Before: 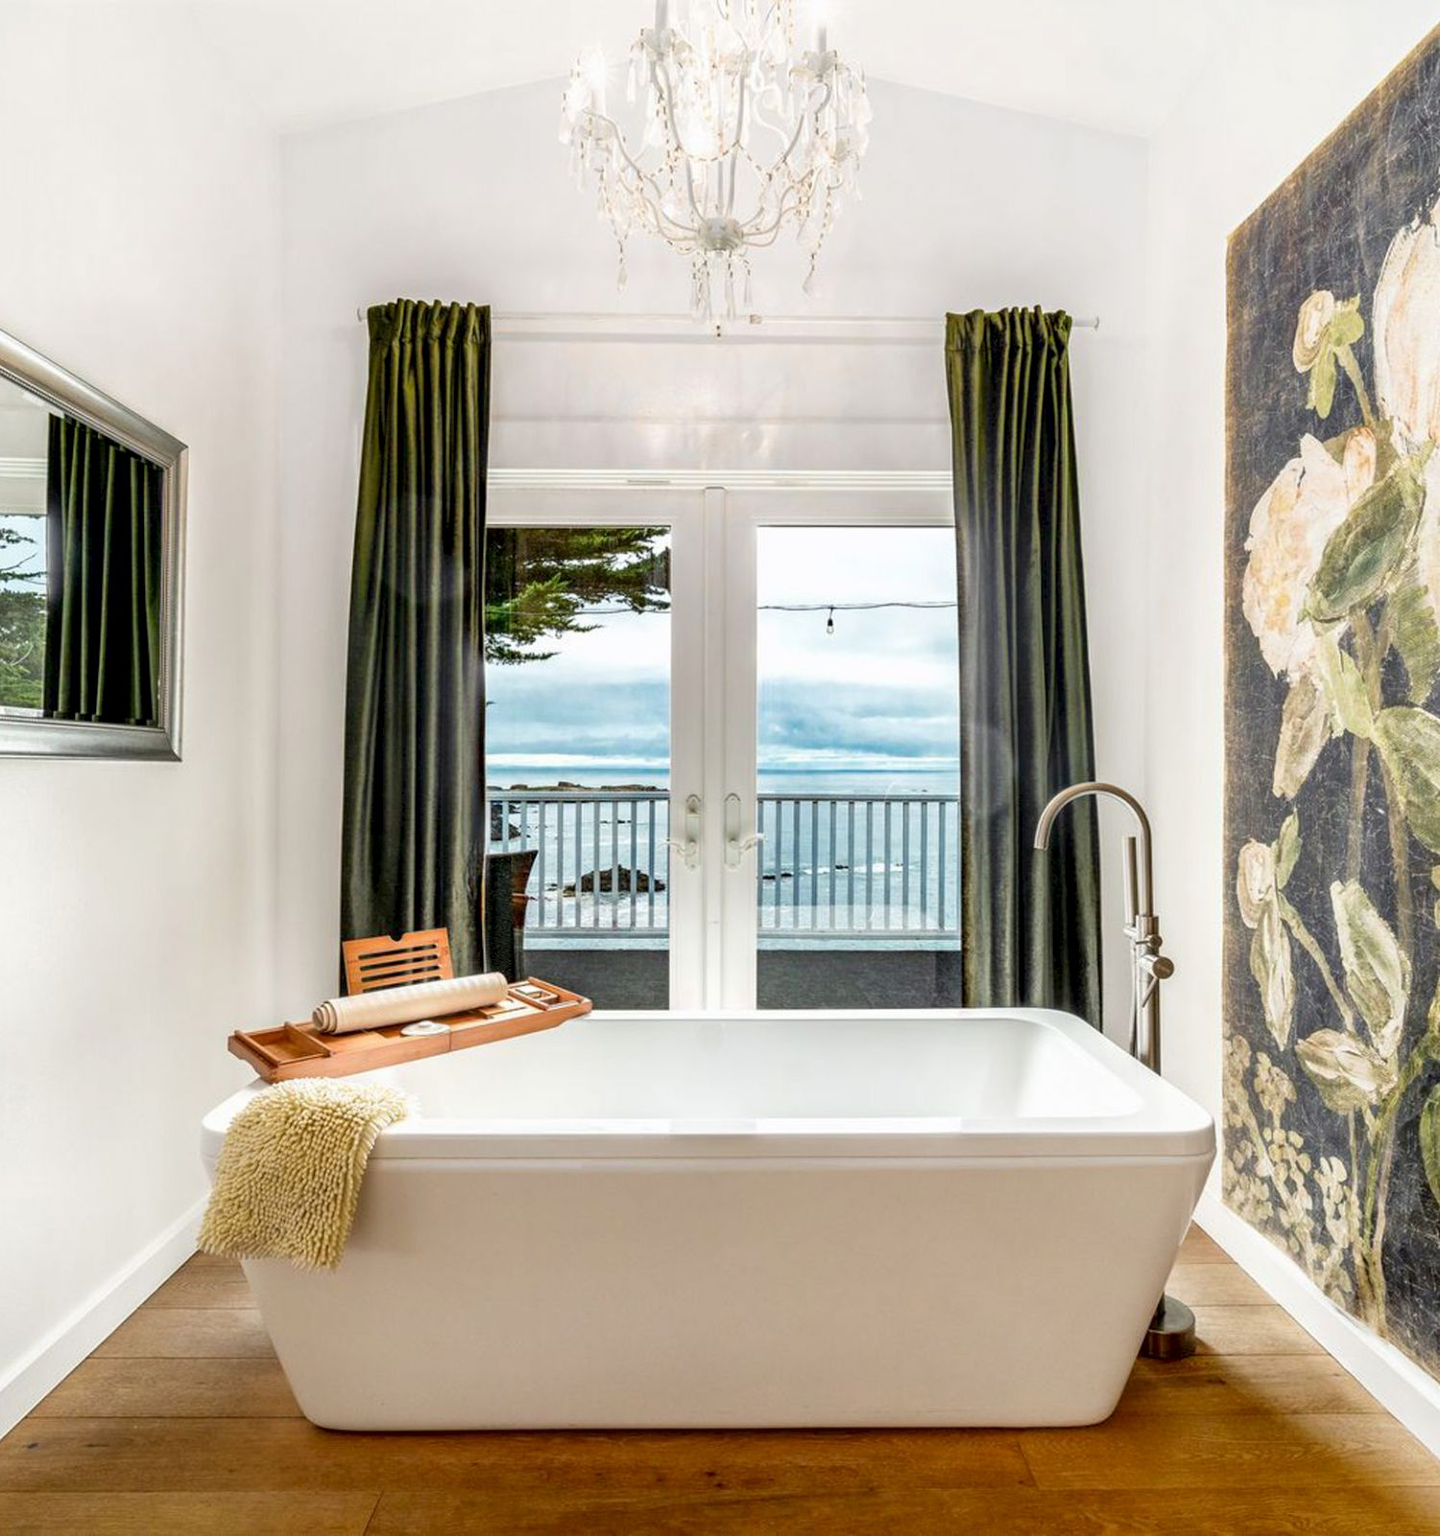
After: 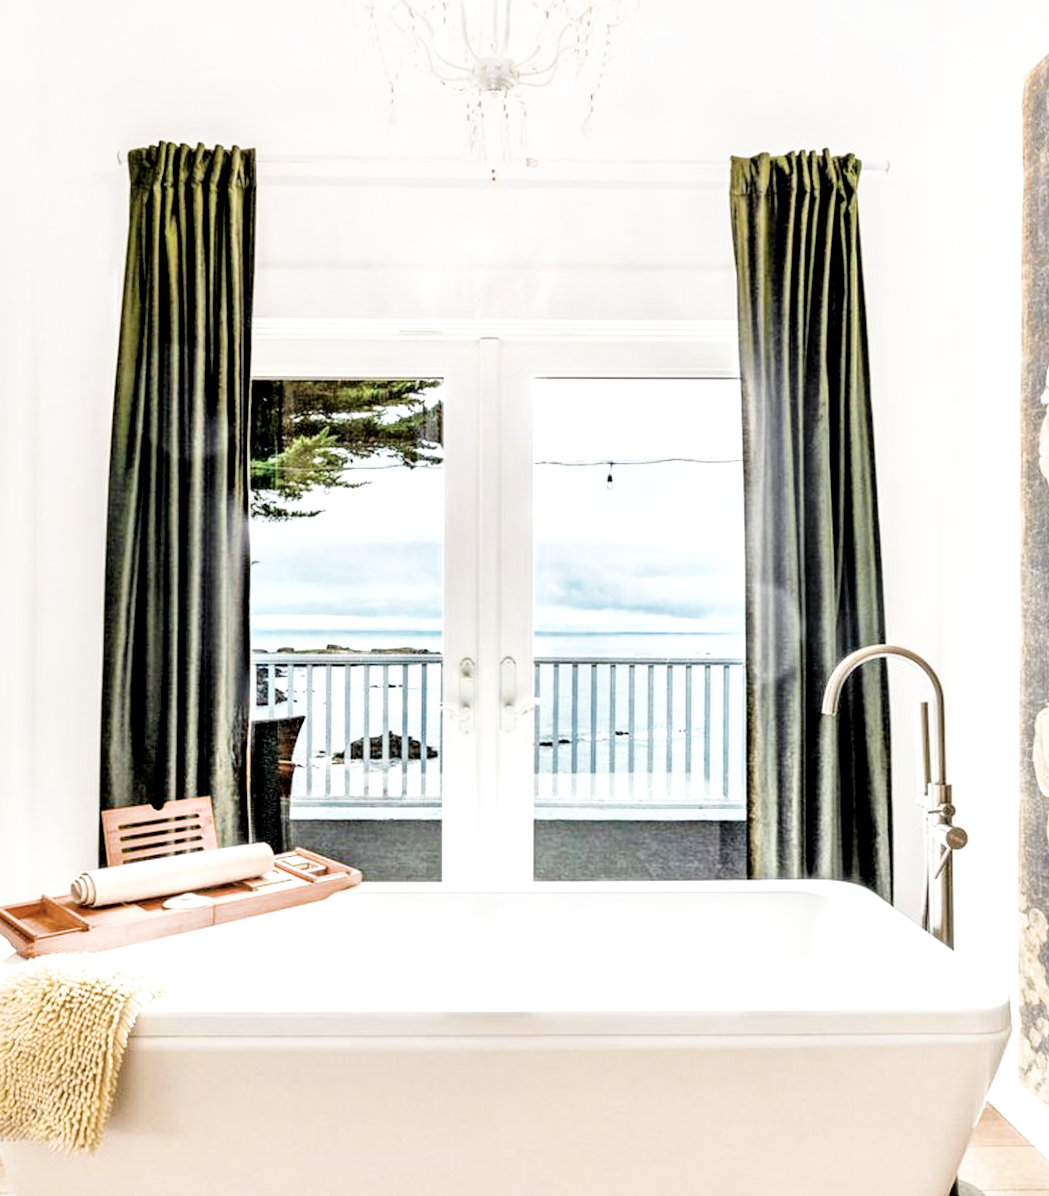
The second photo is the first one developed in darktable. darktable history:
local contrast: mode bilateral grid, contrast 20, coarseness 50, detail 161%, midtone range 0.2
exposure: black level correction 0, exposure 1.45 EV, compensate exposure bias true, compensate highlight preservation false
filmic rgb: black relative exposure -5 EV, hardness 2.88, contrast 1.3, highlights saturation mix -30%
crop and rotate: left 17.046%, top 10.659%, right 12.989%, bottom 14.553%
contrast brightness saturation: contrast 0.06, brightness -0.01, saturation -0.23
